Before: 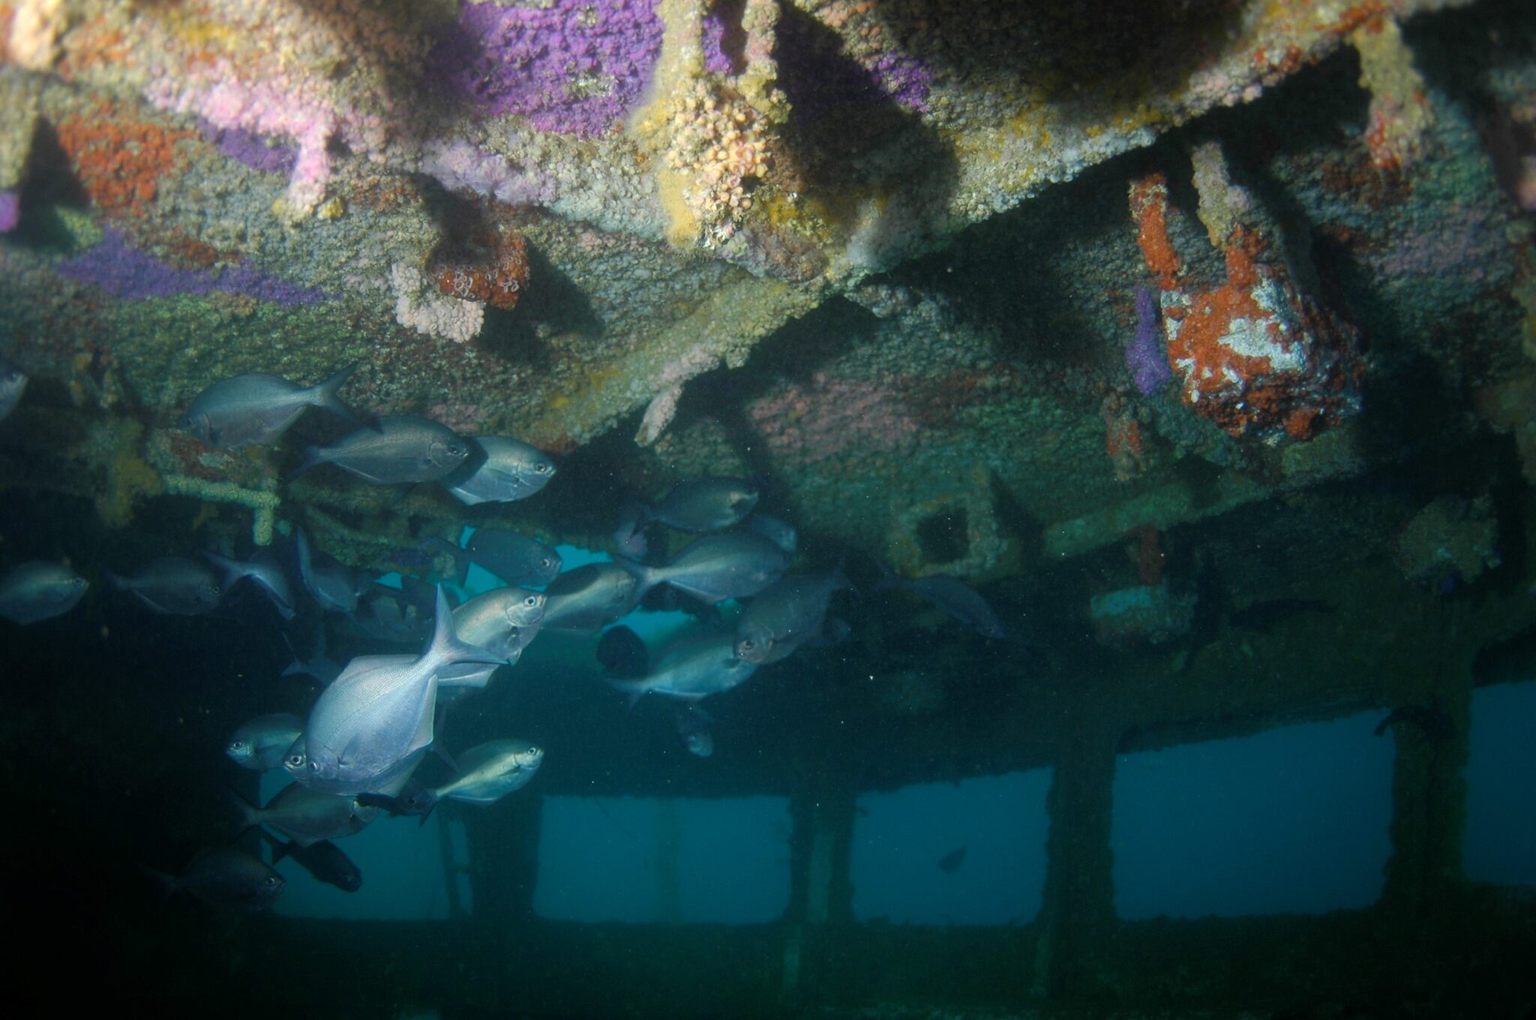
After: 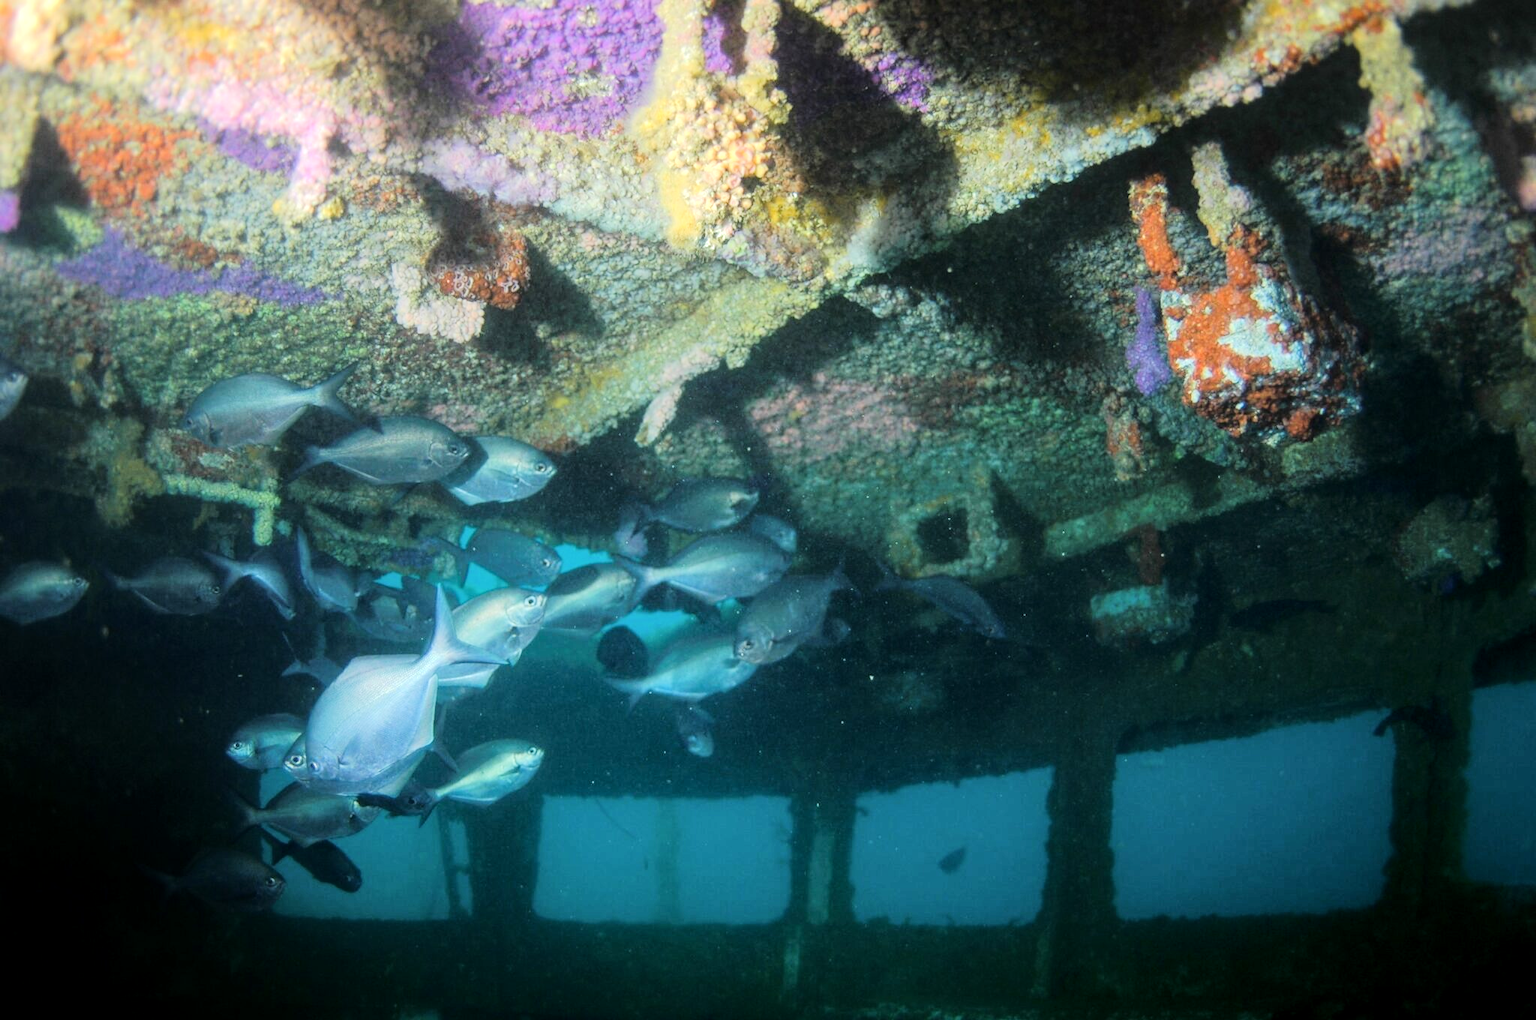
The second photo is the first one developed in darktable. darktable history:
local contrast: on, module defaults
tone equalizer: -7 EV 0.149 EV, -6 EV 0.571 EV, -5 EV 1.18 EV, -4 EV 1.3 EV, -3 EV 1.16 EV, -2 EV 0.6 EV, -1 EV 0.165 EV, edges refinement/feathering 500, mask exposure compensation -1.57 EV, preserve details no
